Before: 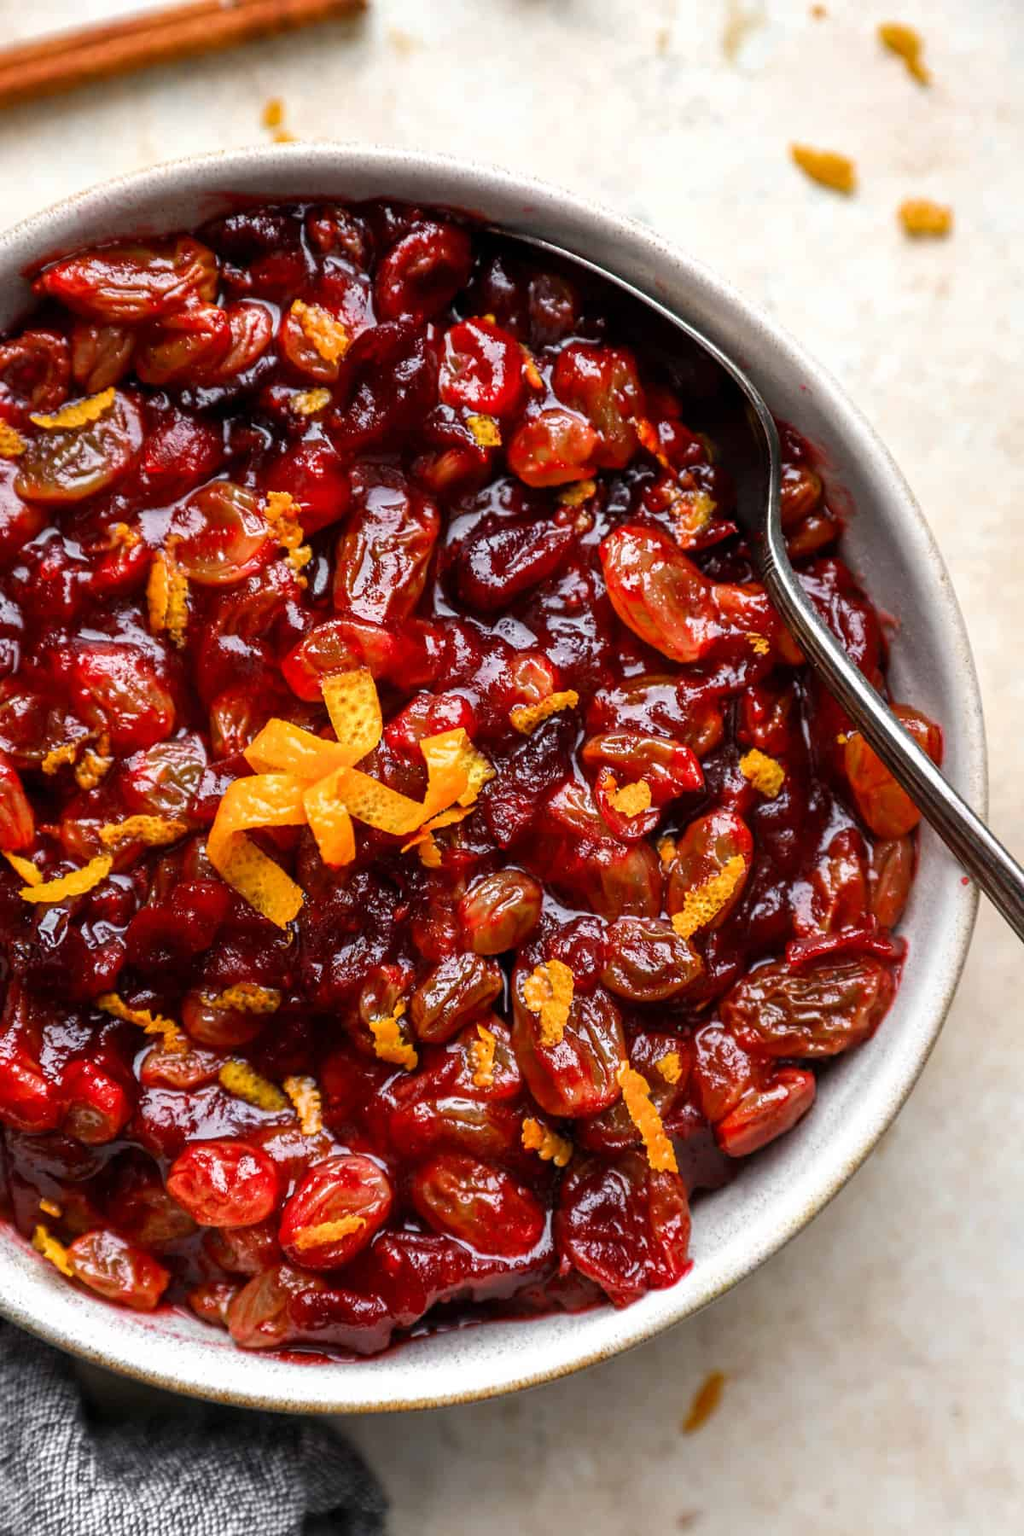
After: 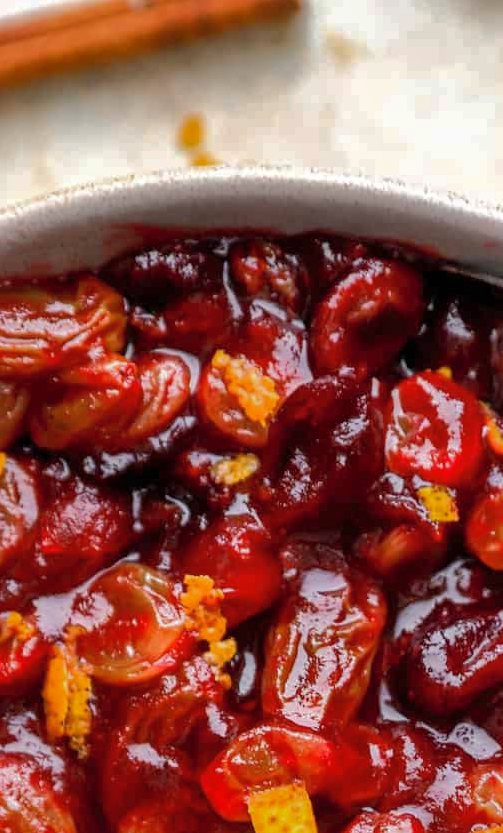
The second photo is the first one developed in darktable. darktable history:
crop and rotate: left 10.817%, top 0.062%, right 47.194%, bottom 53.626%
shadows and highlights: shadows 40, highlights -60
